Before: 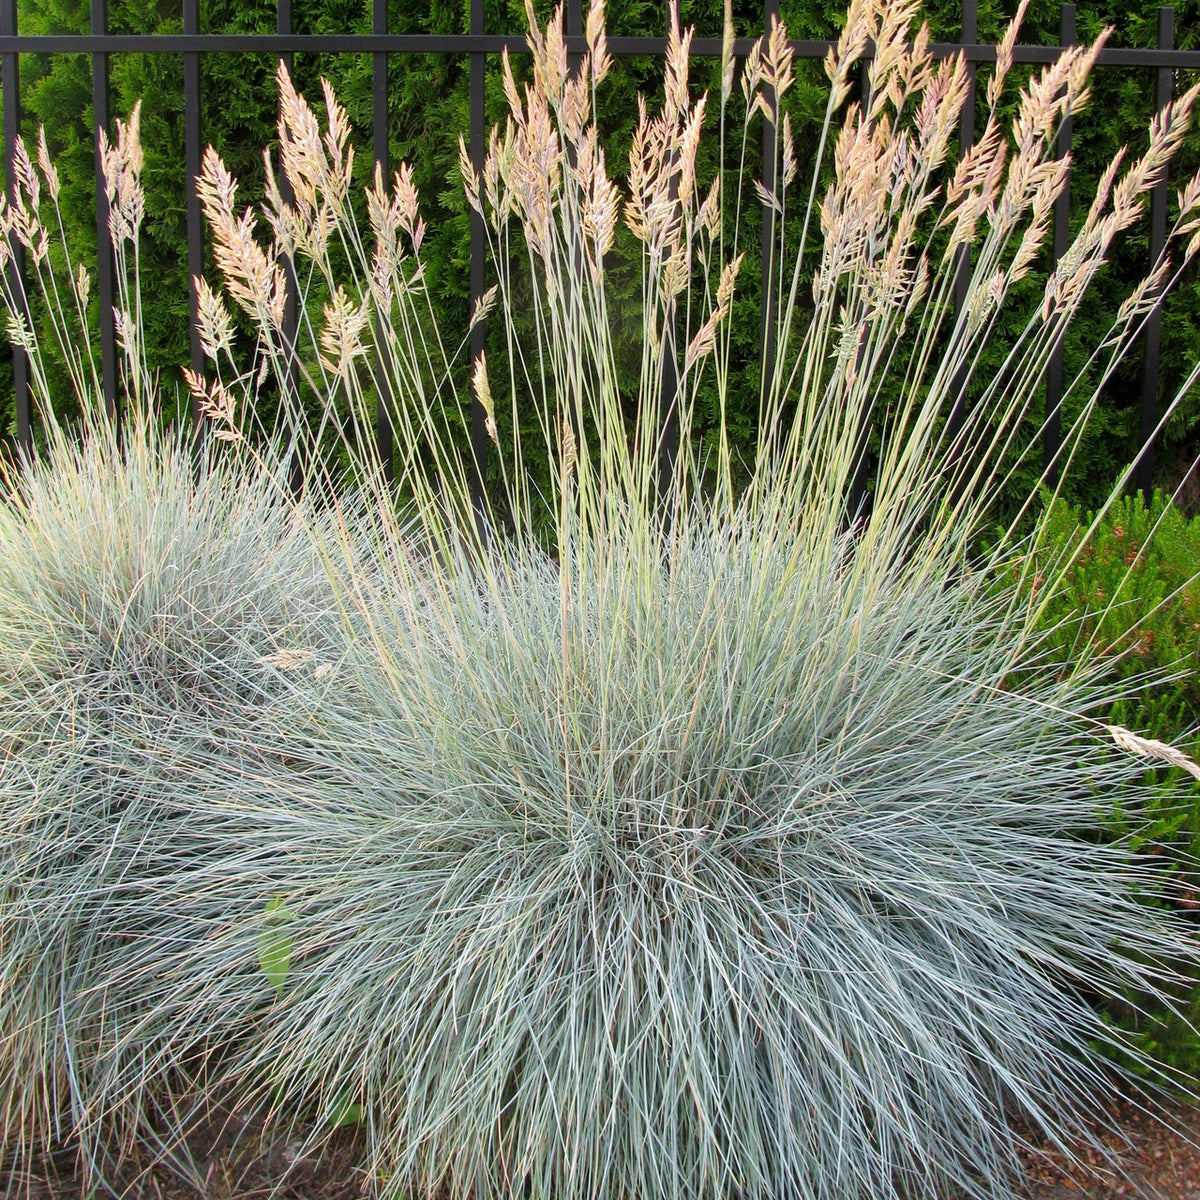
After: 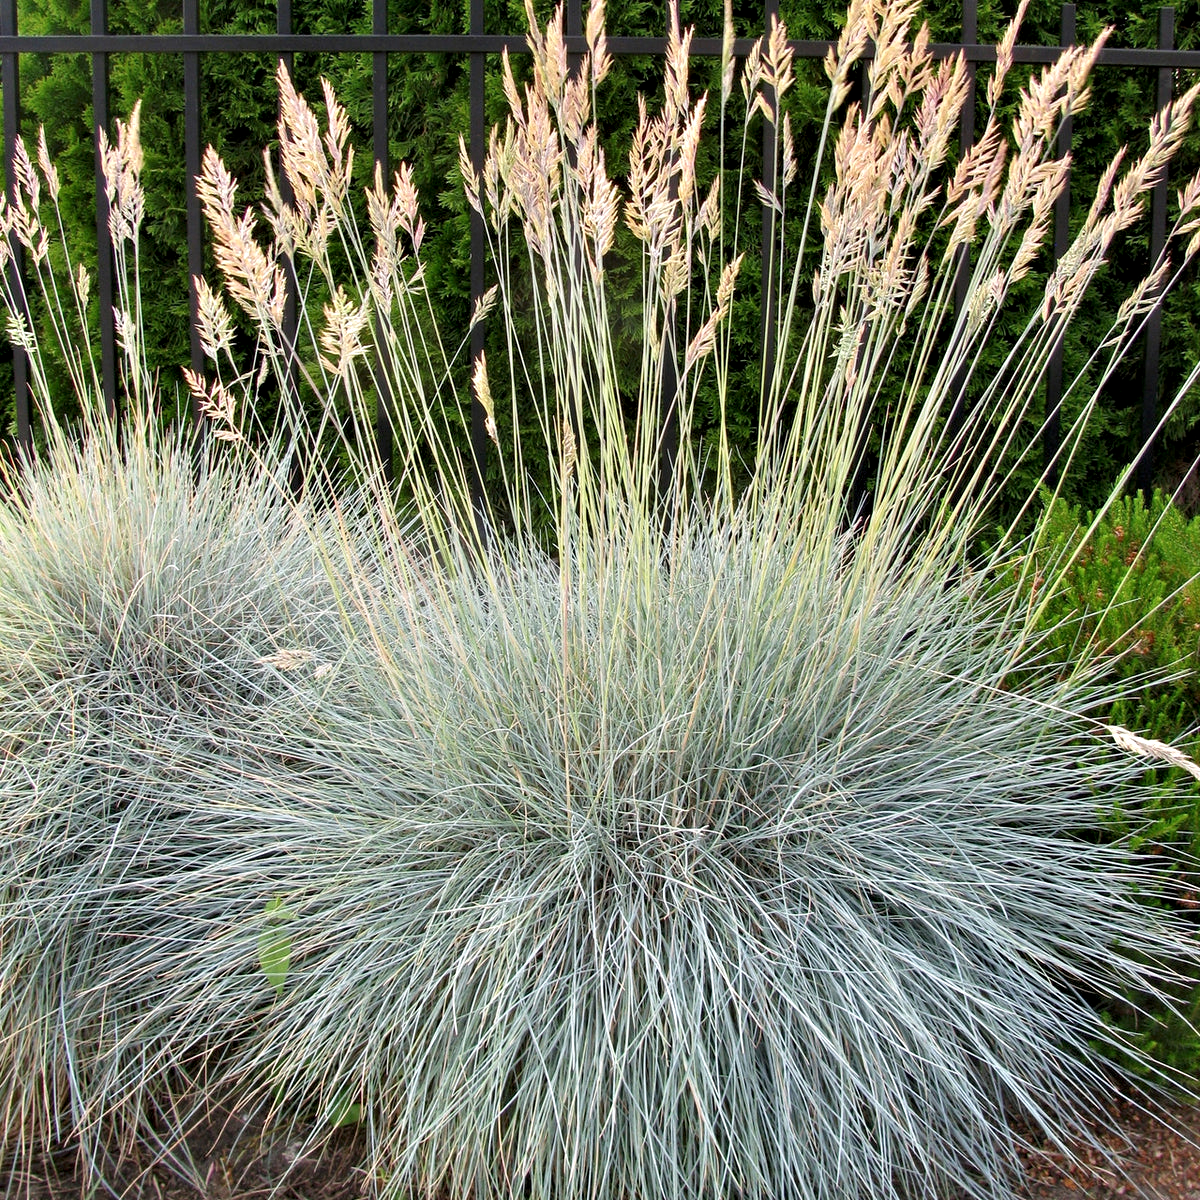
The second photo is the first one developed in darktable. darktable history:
contrast equalizer: y [[0.546, 0.552, 0.554, 0.554, 0.552, 0.546], [0.5 ×6], [0.5 ×6], [0 ×6], [0 ×6]]
